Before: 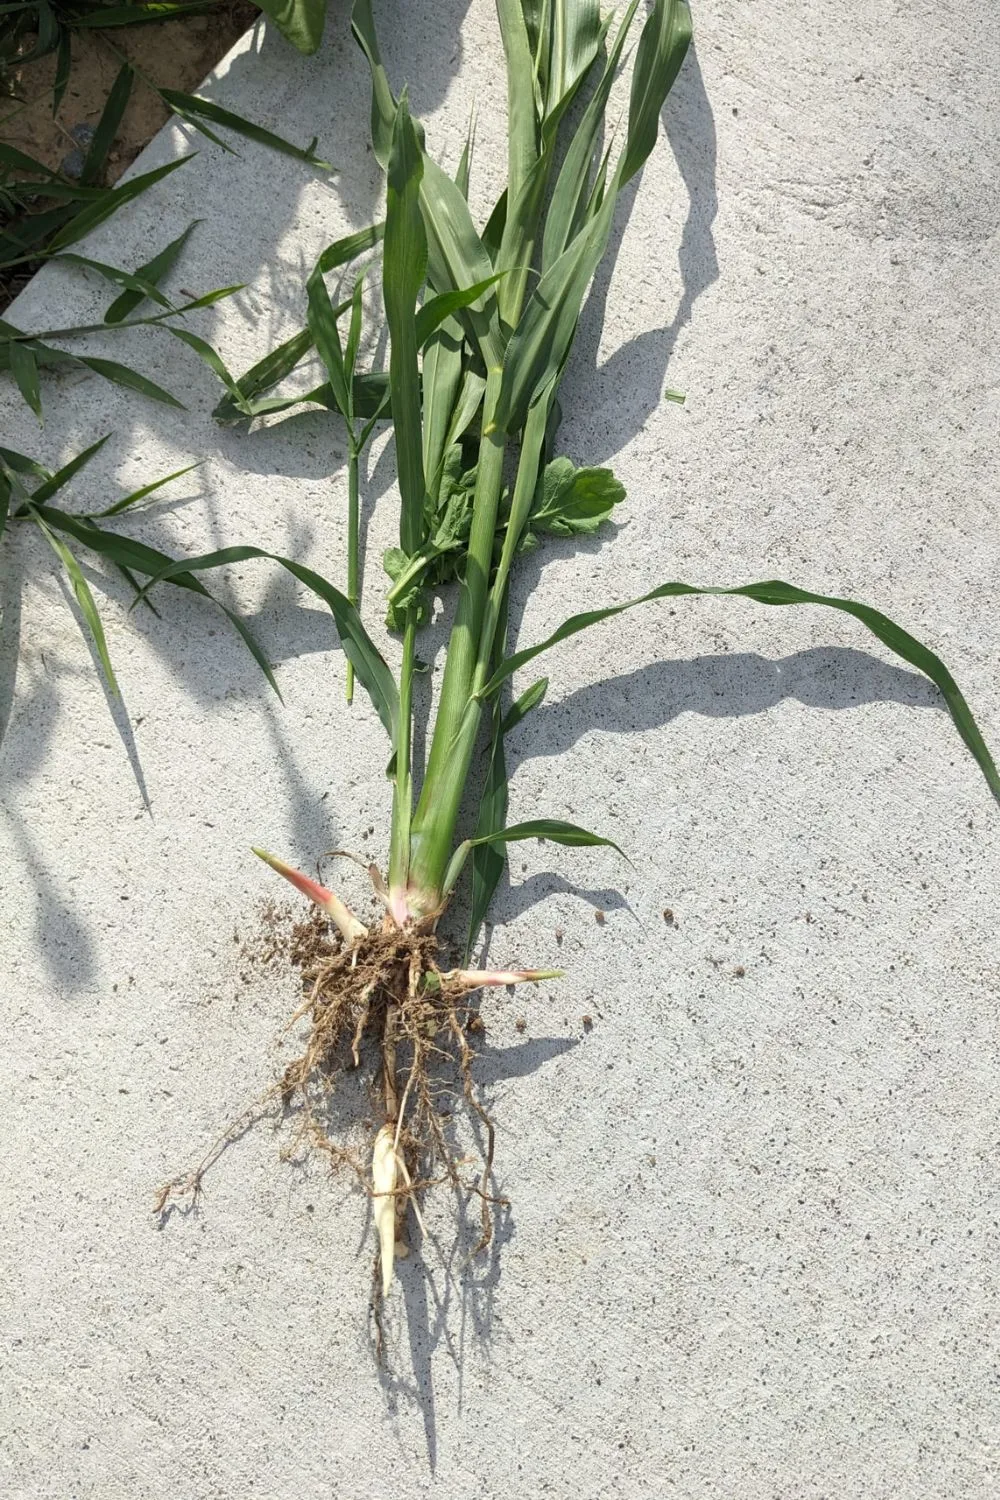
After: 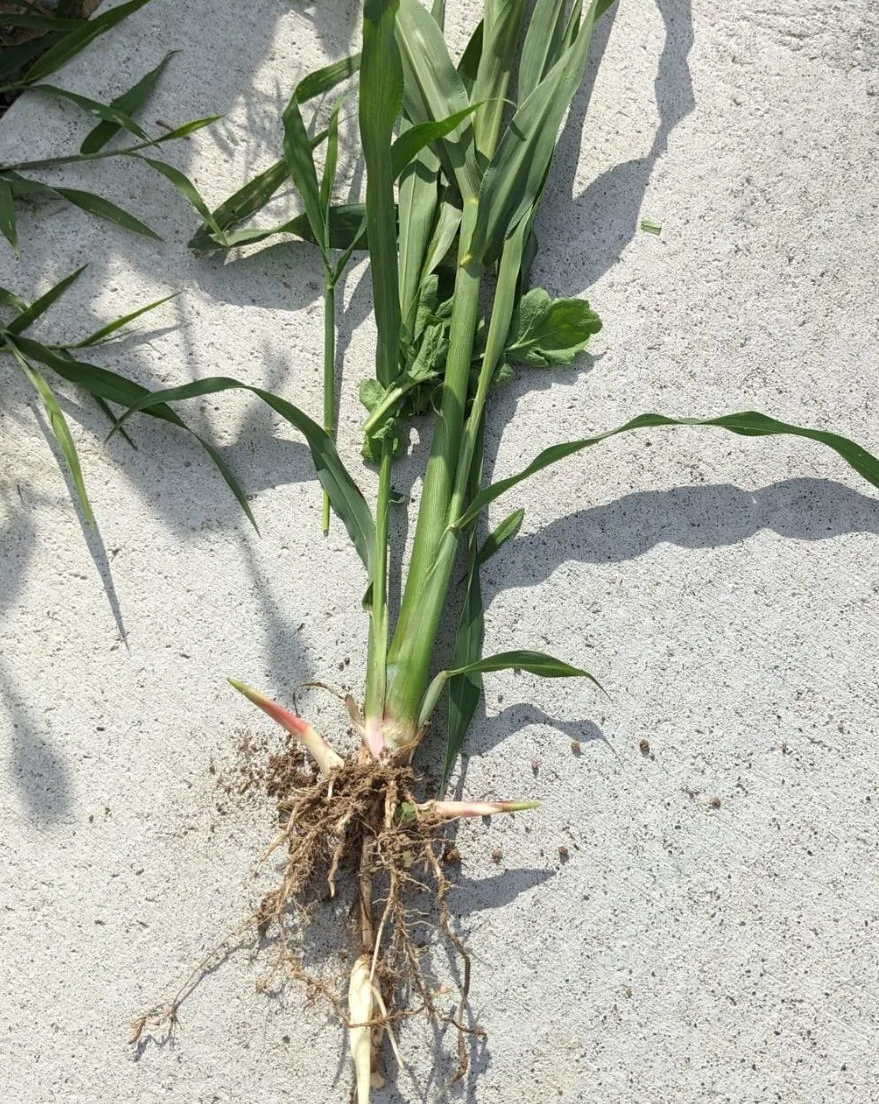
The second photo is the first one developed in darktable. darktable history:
color balance rgb: linear chroma grading › global chroma 1.5%, linear chroma grading › mid-tones -1%, perceptual saturation grading › global saturation -3%, perceptual saturation grading › shadows -2%
crop and rotate: left 2.425%, top 11.305%, right 9.6%, bottom 15.08%
